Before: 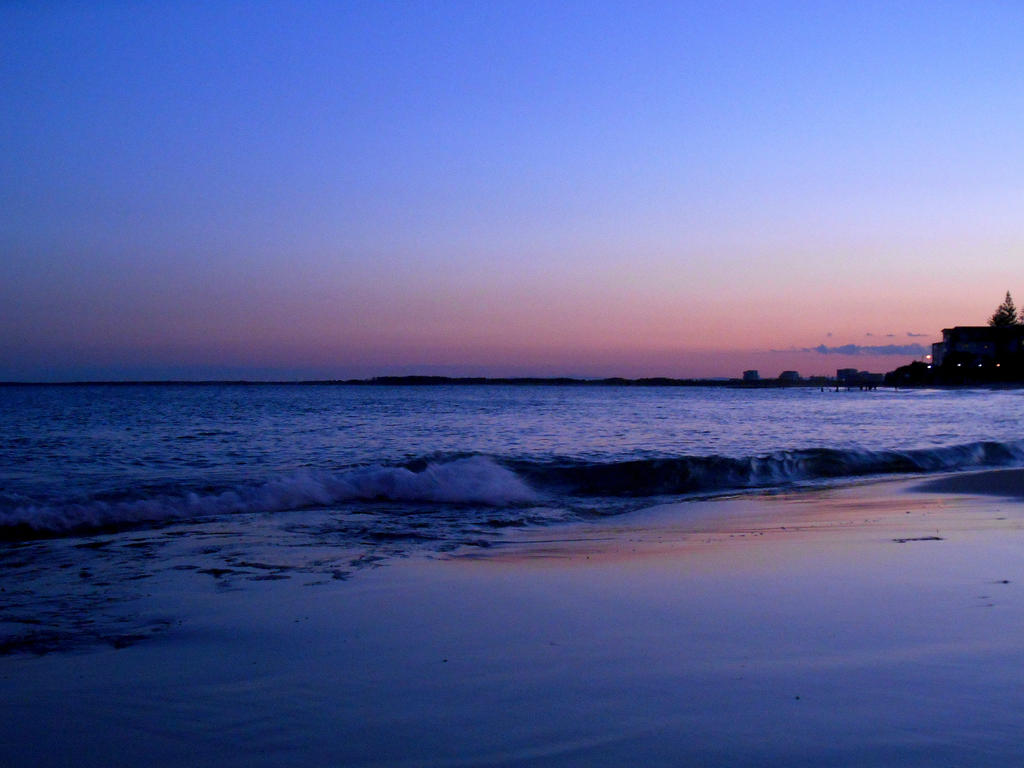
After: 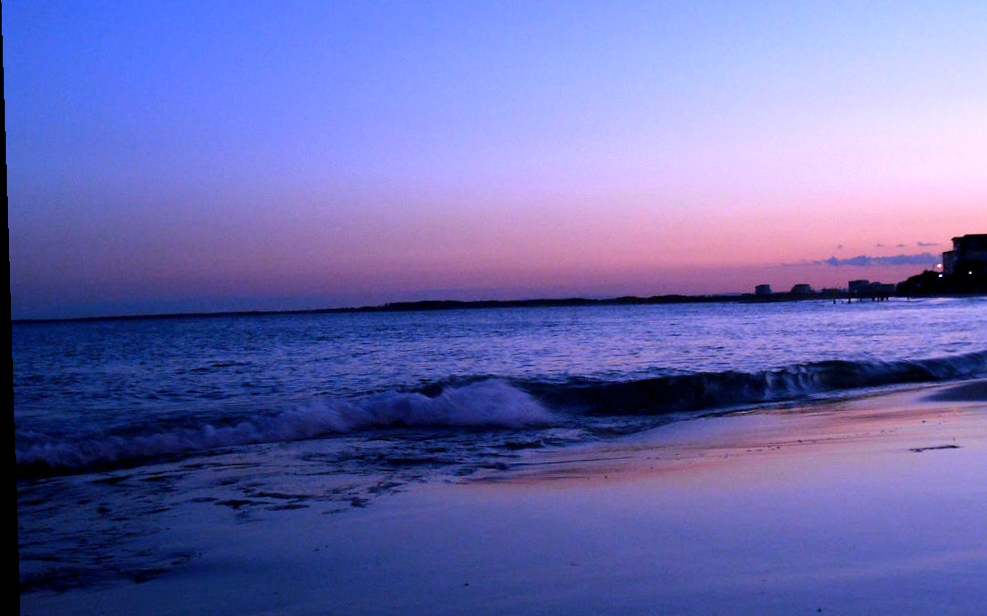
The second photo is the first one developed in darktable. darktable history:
rotate and perspective: rotation -1.77°, lens shift (horizontal) 0.004, automatic cropping off
white balance: red 1.066, blue 1.119
tone equalizer: -8 EV -0.417 EV, -7 EV -0.389 EV, -6 EV -0.333 EV, -5 EV -0.222 EV, -3 EV 0.222 EV, -2 EV 0.333 EV, -1 EV 0.389 EV, +0 EV 0.417 EV, edges refinement/feathering 500, mask exposure compensation -1.57 EV, preserve details no
crop and rotate: angle 0.03°, top 11.643%, right 5.651%, bottom 11.189%
